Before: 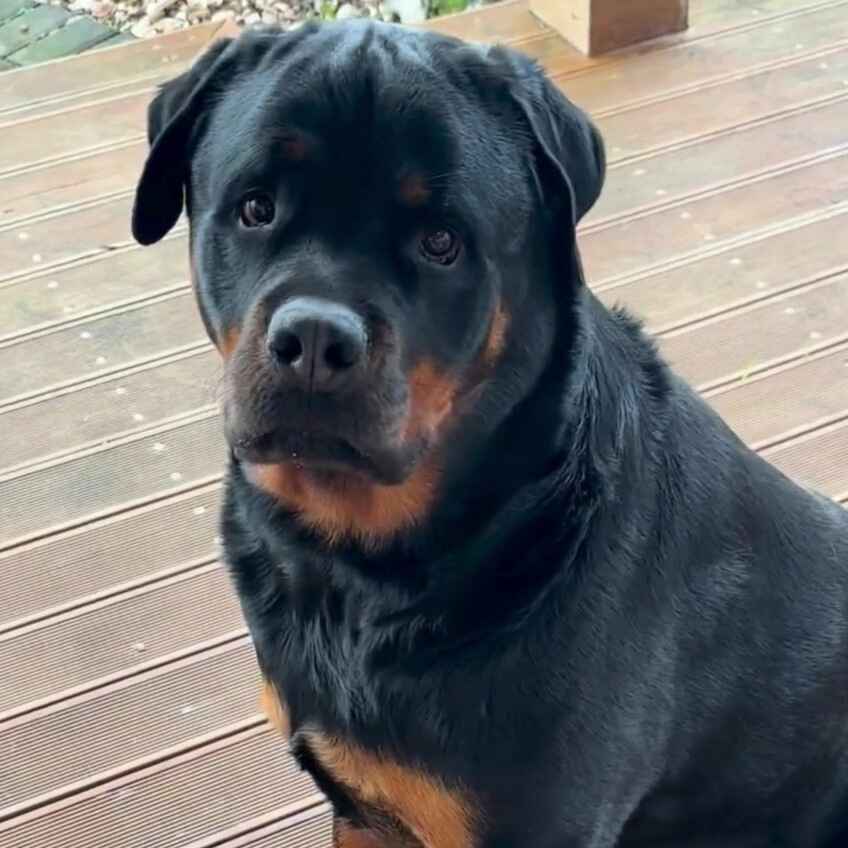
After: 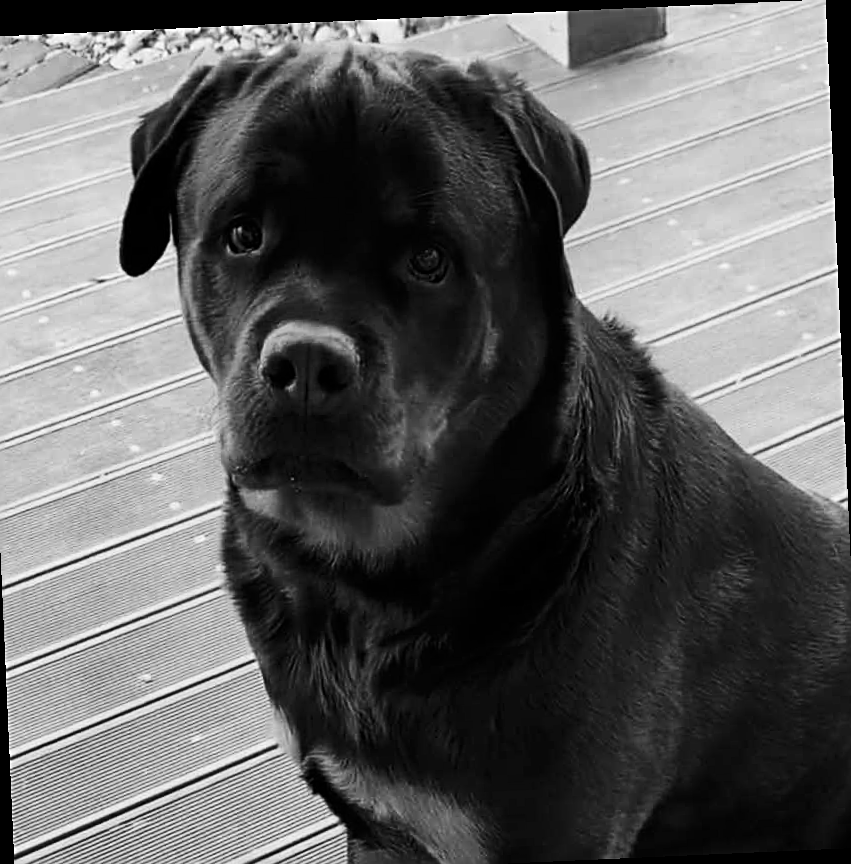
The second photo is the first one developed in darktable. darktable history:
contrast brightness saturation: contrast 0.2, brightness -0.11, saturation 0.1
monochrome: a 73.58, b 64.21
crop and rotate: left 2.536%, right 1.107%, bottom 2.246%
sharpen: on, module defaults
rotate and perspective: rotation -2.56°, automatic cropping off
